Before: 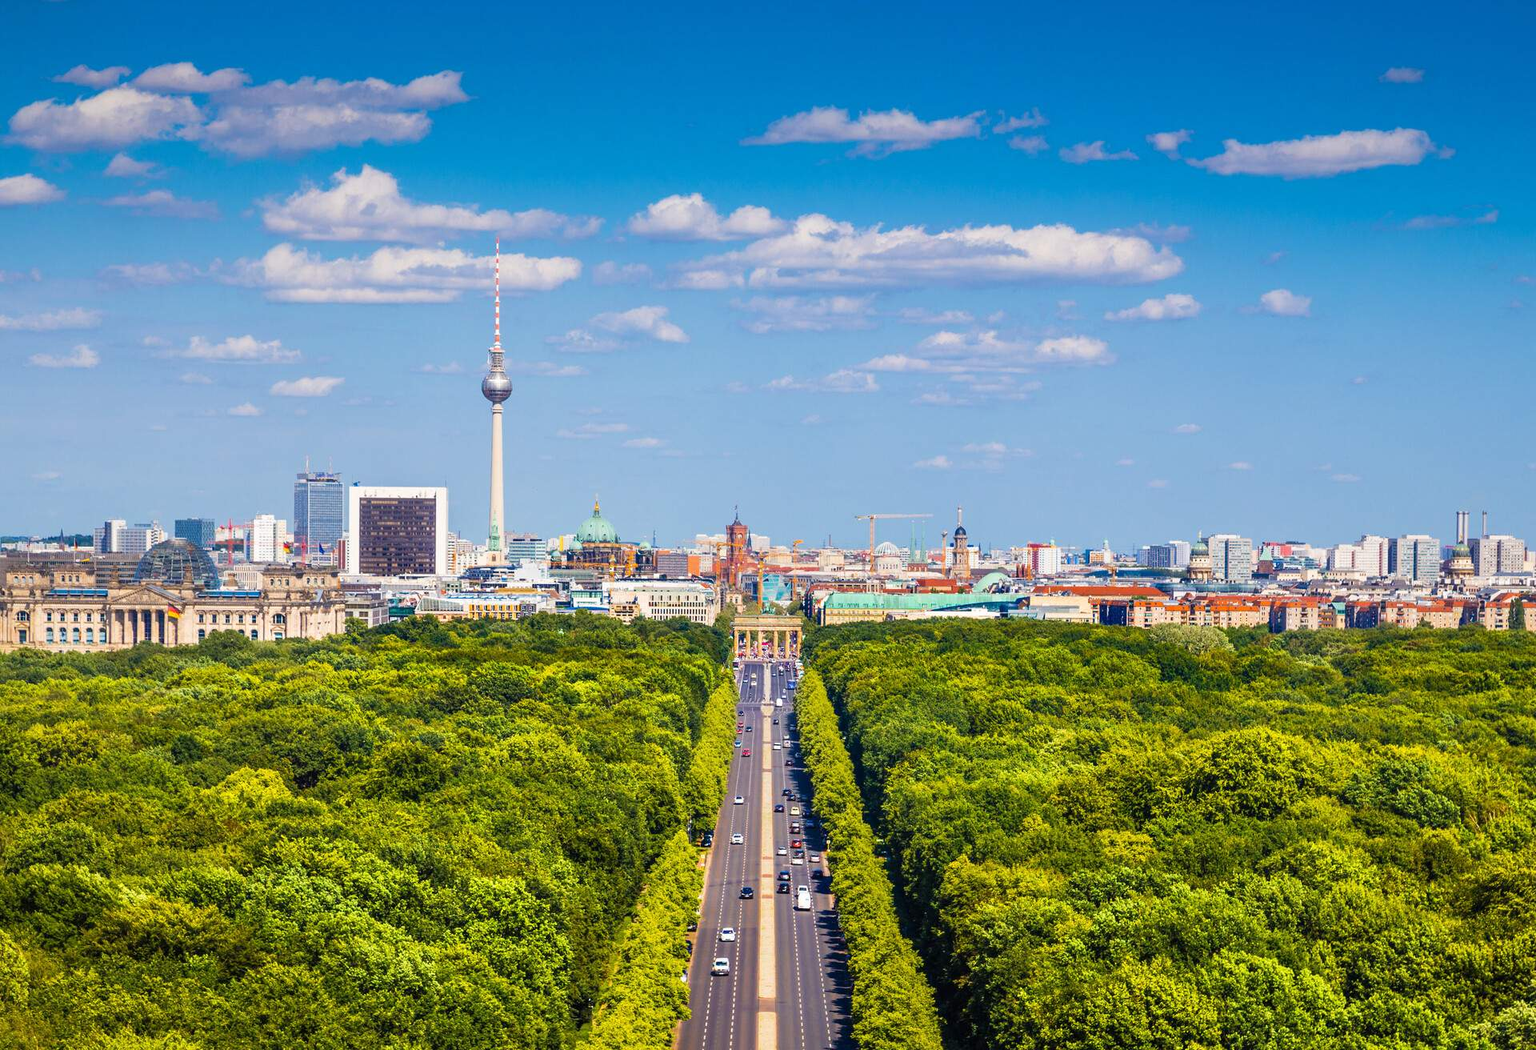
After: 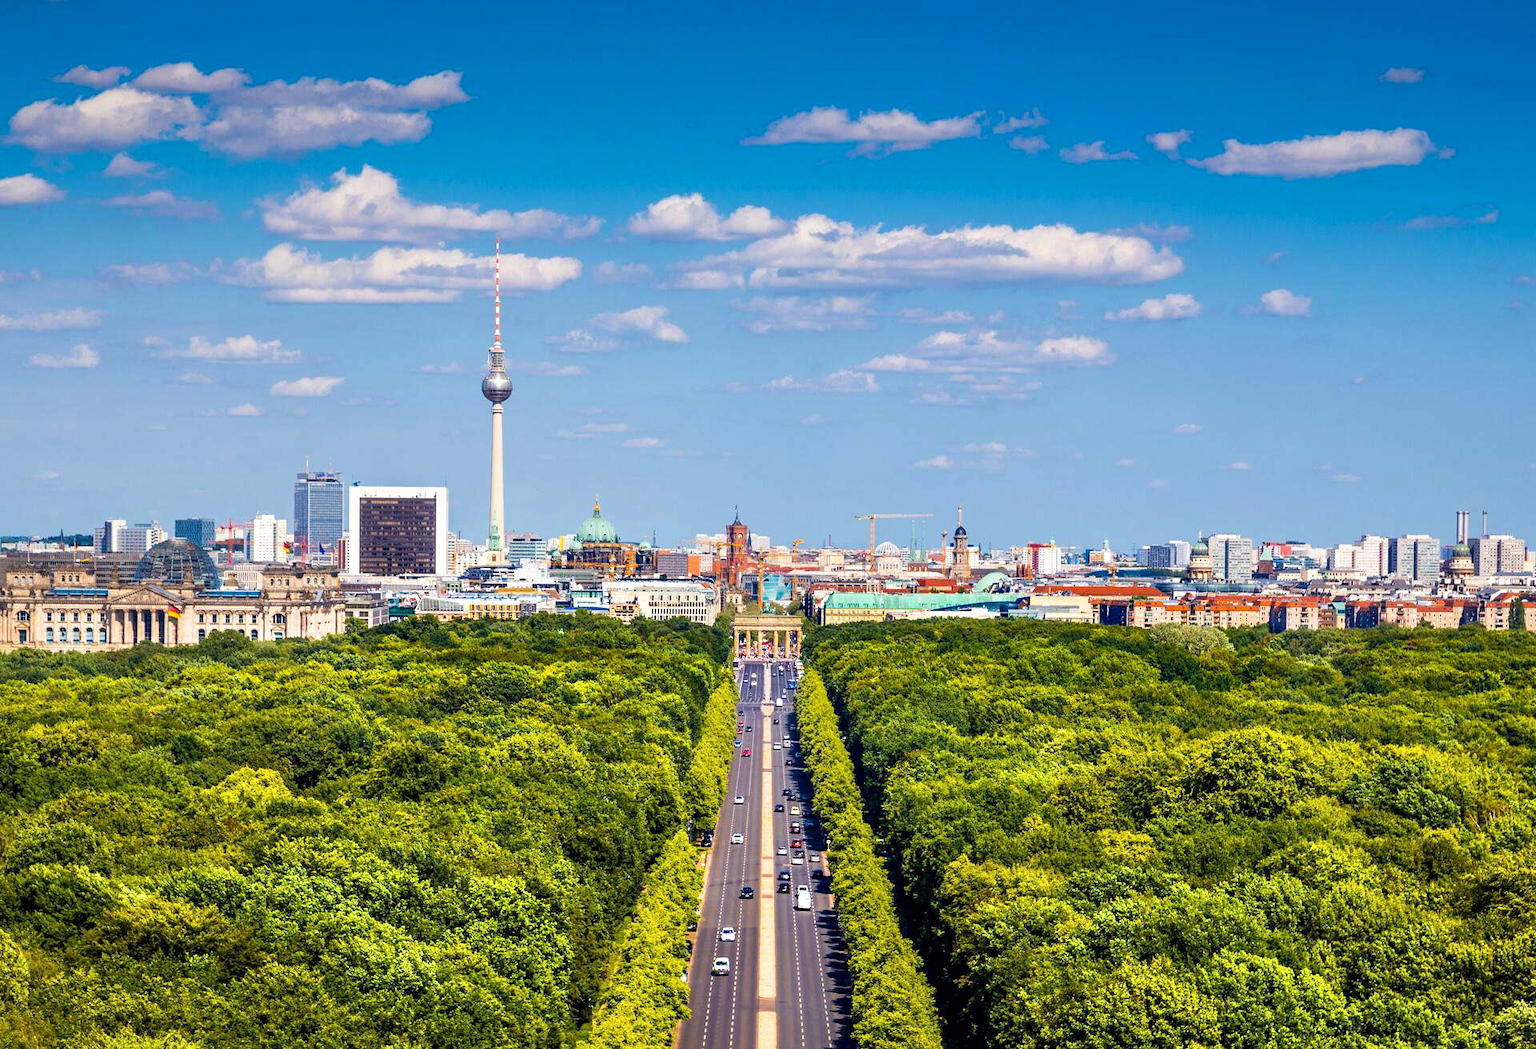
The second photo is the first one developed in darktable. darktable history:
contrast equalizer: octaves 7, y [[0.6 ×6], [0.55 ×6], [0 ×6], [0 ×6], [0 ×6]], mix 0.35
